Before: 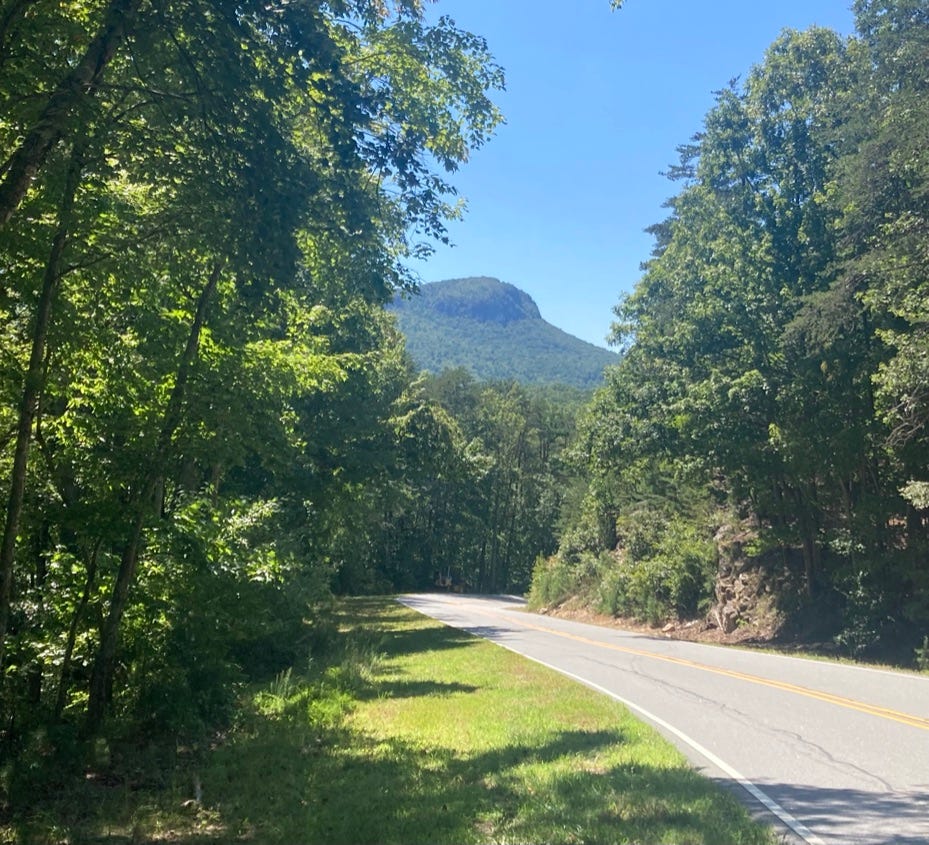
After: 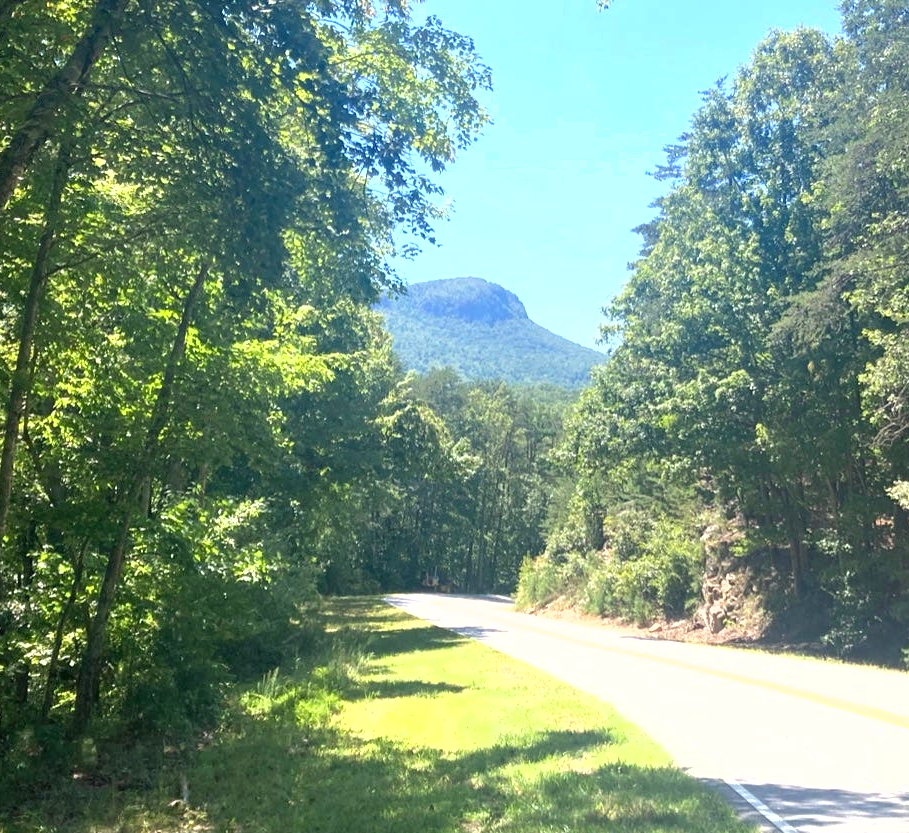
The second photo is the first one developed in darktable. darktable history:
crop and rotate: left 1.509%, right 0.572%, bottom 1.417%
exposure: exposure 0.996 EV, compensate highlight preservation false
shadows and highlights: shadows 25.33, highlights -23.21
